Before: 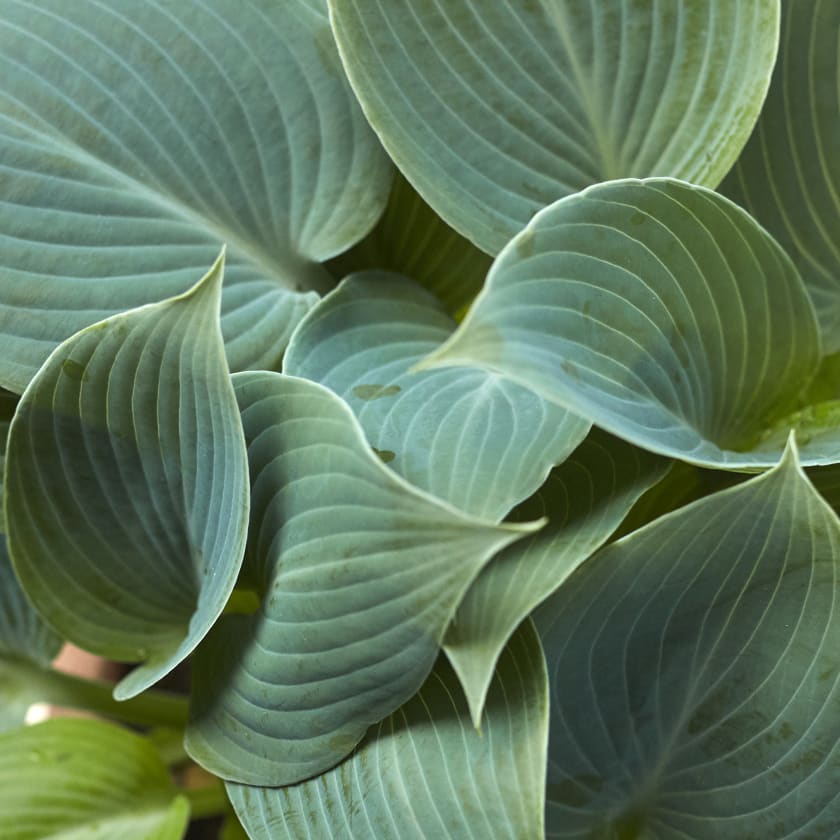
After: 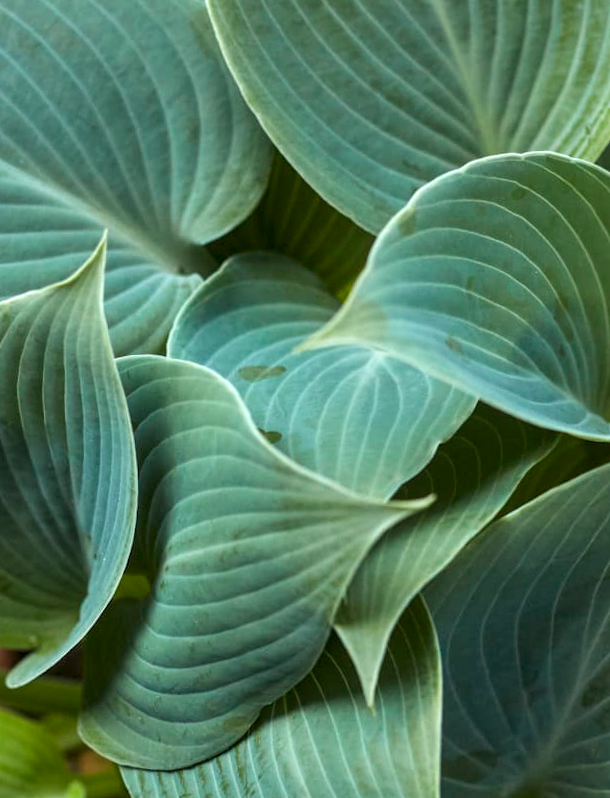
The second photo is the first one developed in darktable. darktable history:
shadows and highlights: radius 125.46, shadows 30.51, highlights -30.51, low approximation 0.01, soften with gaussian
rotate and perspective: rotation -1.42°, crop left 0.016, crop right 0.984, crop top 0.035, crop bottom 0.965
local contrast: on, module defaults
crop: left 13.443%, right 13.31%
